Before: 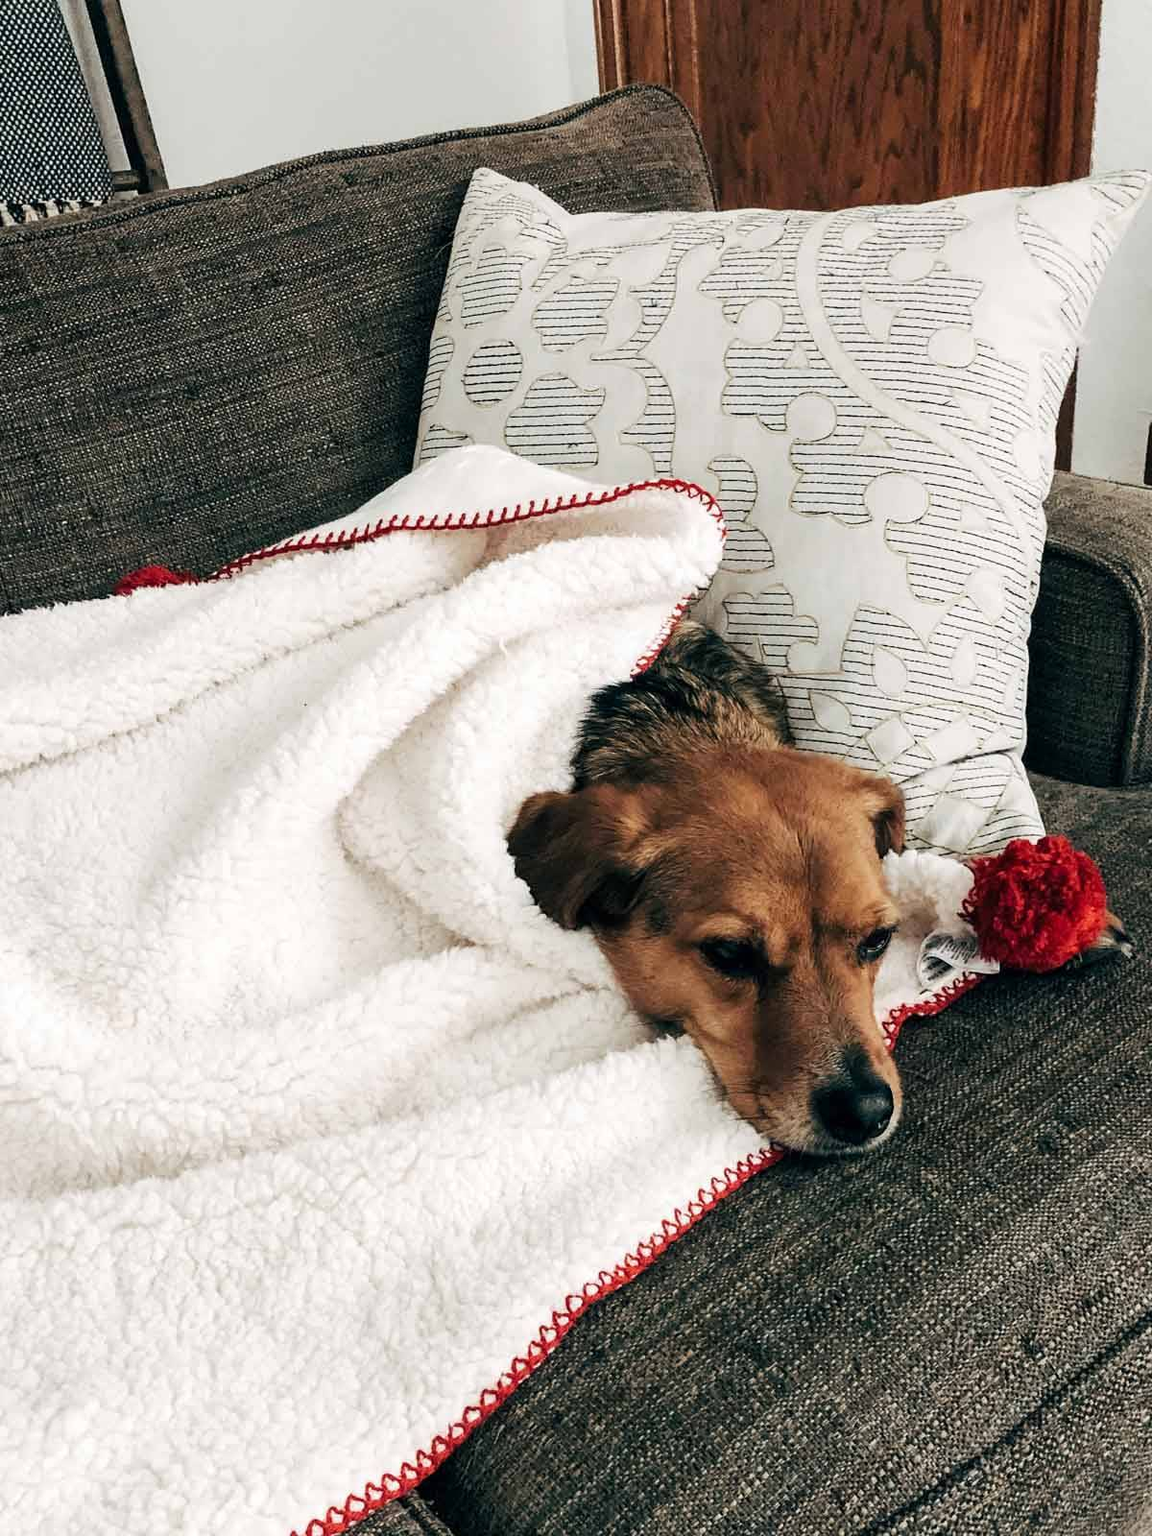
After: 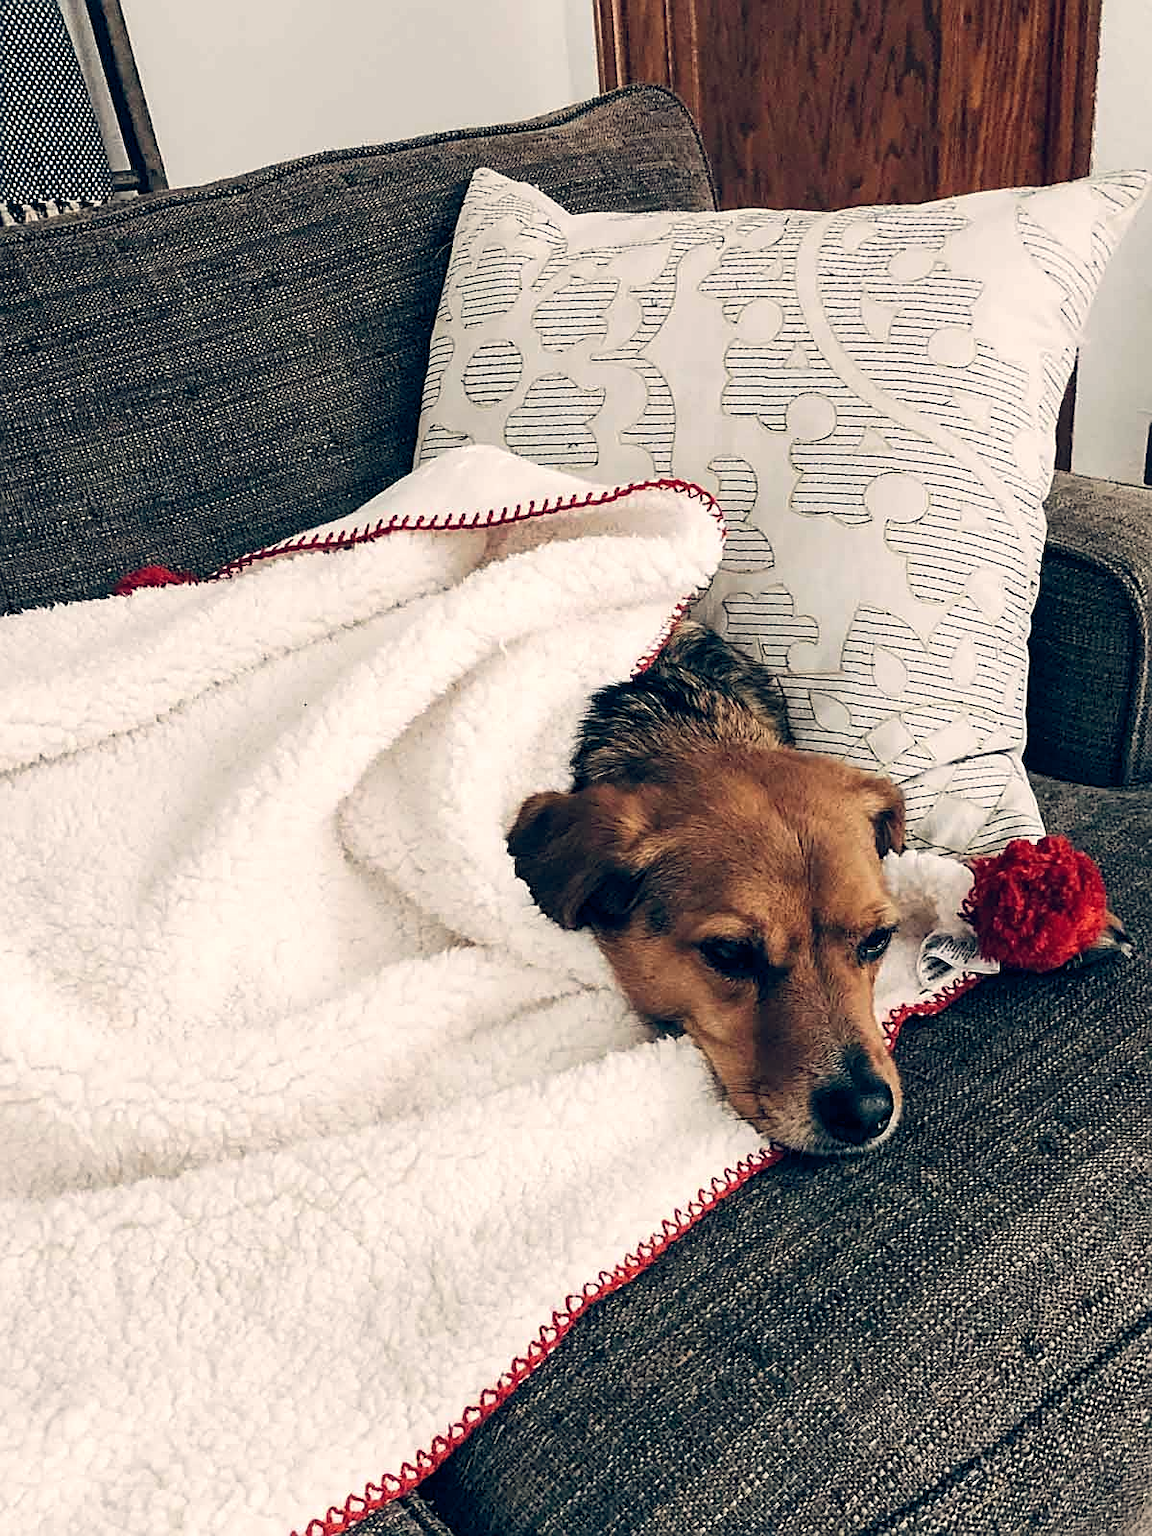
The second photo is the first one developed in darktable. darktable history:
color balance rgb: shadows lift › hue 87.51°, highlights gain › chroma 1.62%, highlights gain › hue 55.1°, global offset › chroma 0.1%, global offset › hue 253.66°, linear chroma grading › global chroma 0.5%
sharpen: on, module defaults
color correction: highlights a* 0.207, highlights b* 2.7, shadows a* -0.874, shadows b* -4.78
